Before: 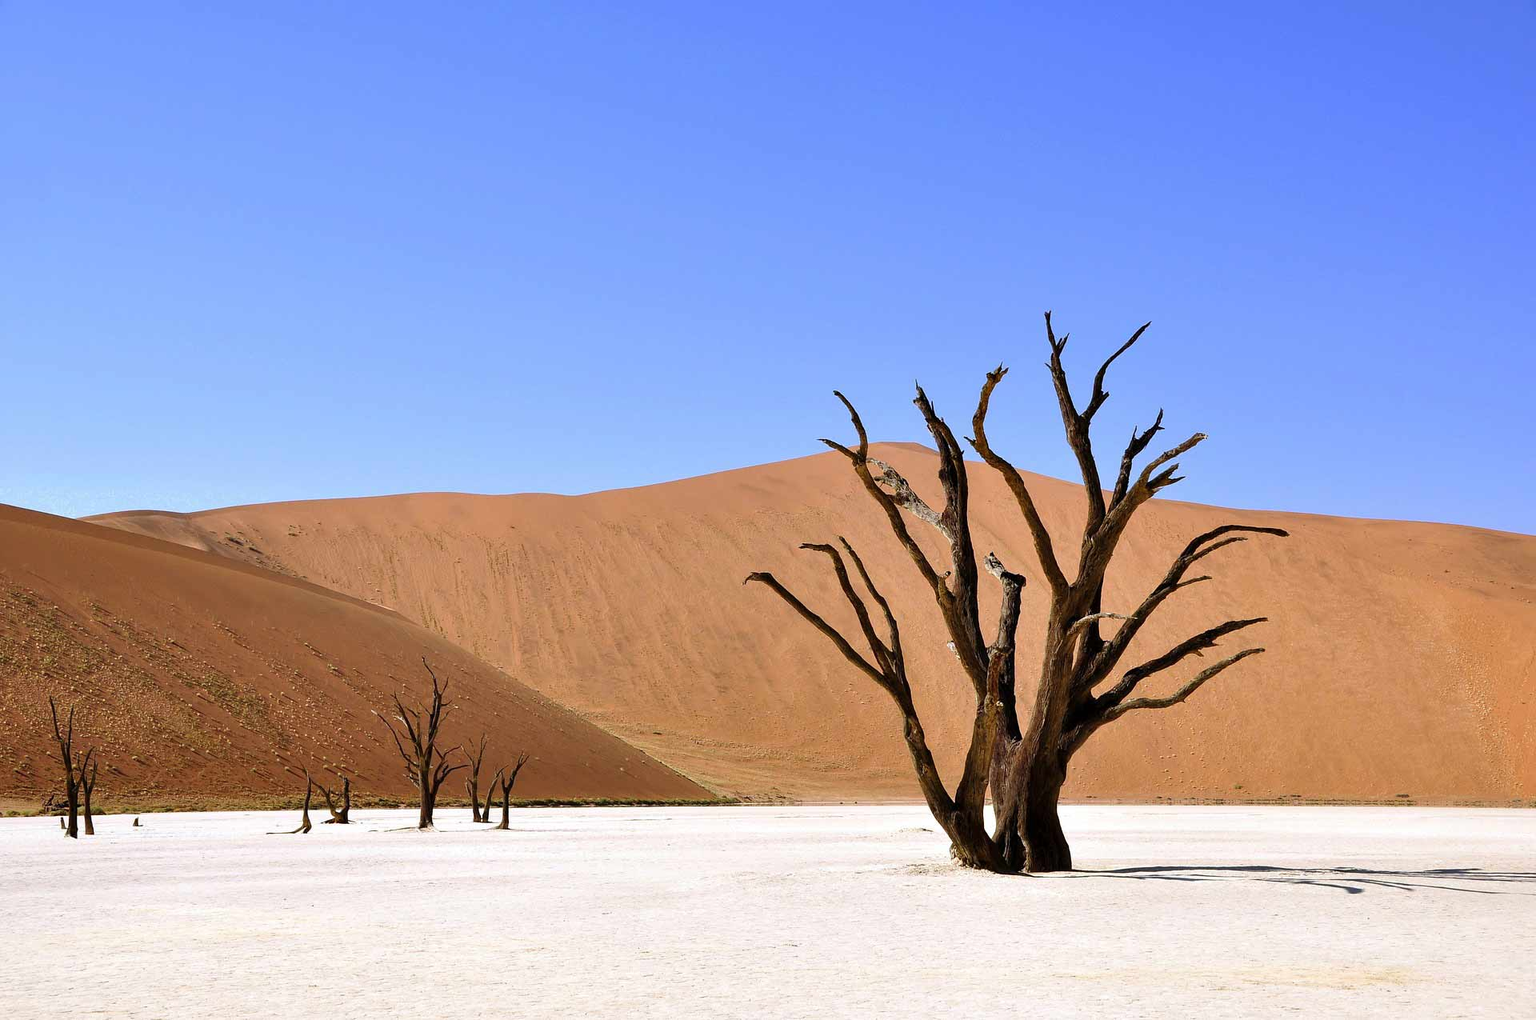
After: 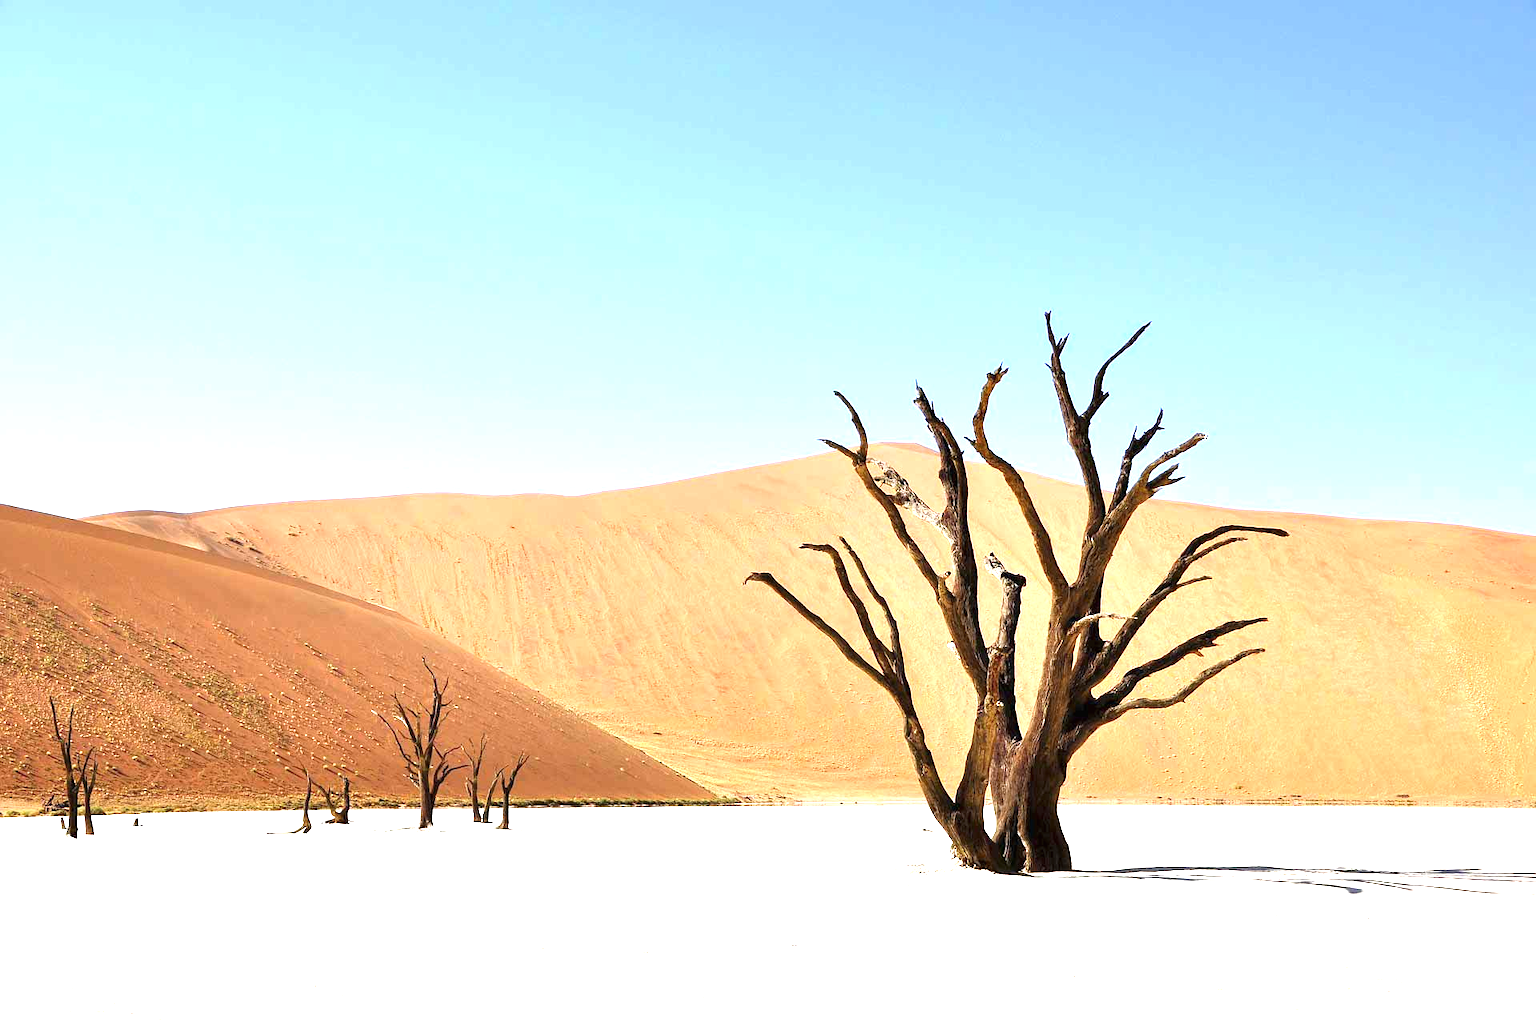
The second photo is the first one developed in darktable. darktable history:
exposure: black level correction 0, exposure 1.472 EV, compensate highlight preservation false
